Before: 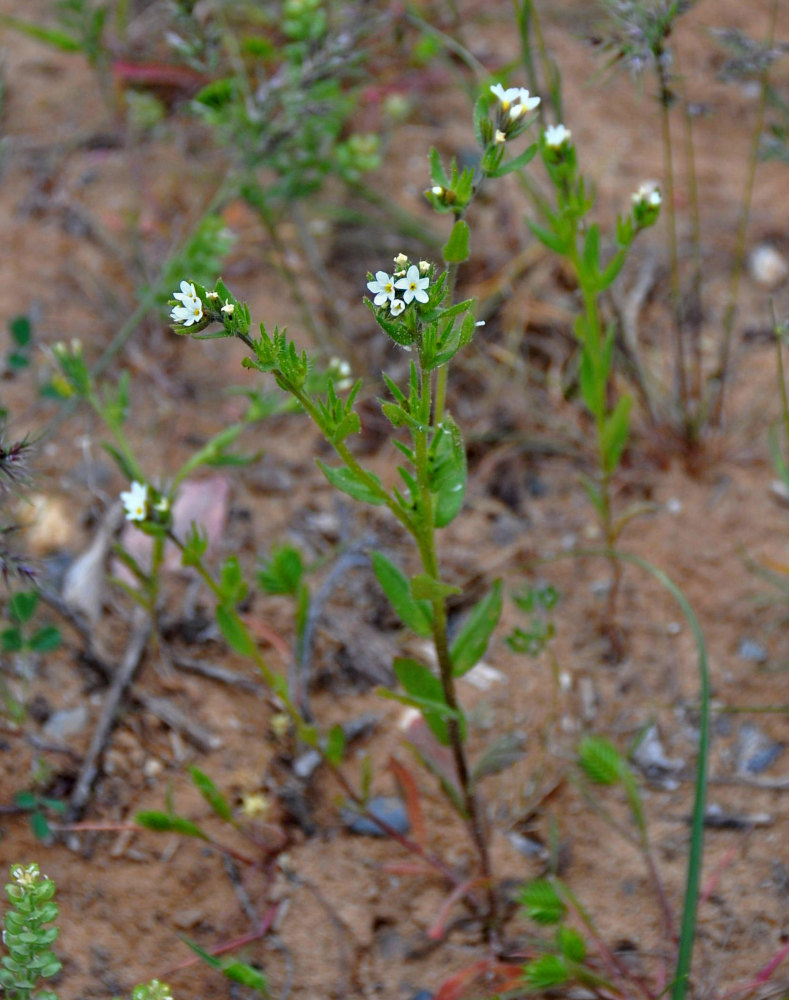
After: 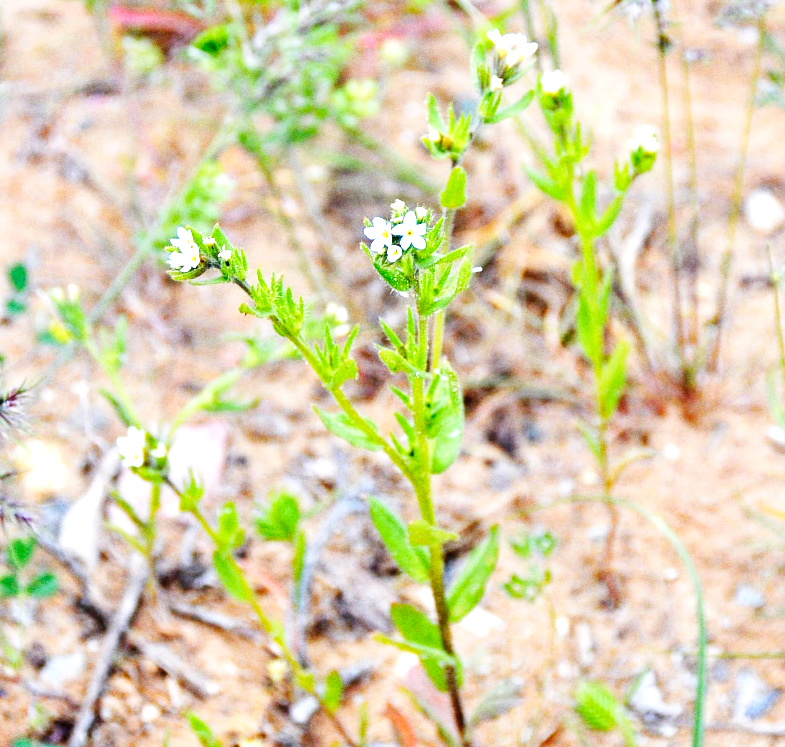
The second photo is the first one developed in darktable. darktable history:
grain: coarseness 0.09 ISO
base curve: curves: ch0 [(0, 0) (0.036, 0.025) (0.121, 0.166) (0.206, 0.329) (0.605, 0.79) (1, 1)], preserve colors none
crop: left 0.387%, top 5.469%, bottom 19.809%
exposure: black level correction 0, exposure 1.75 EV, compensate exposure bias true, compensate highlight preservation false
